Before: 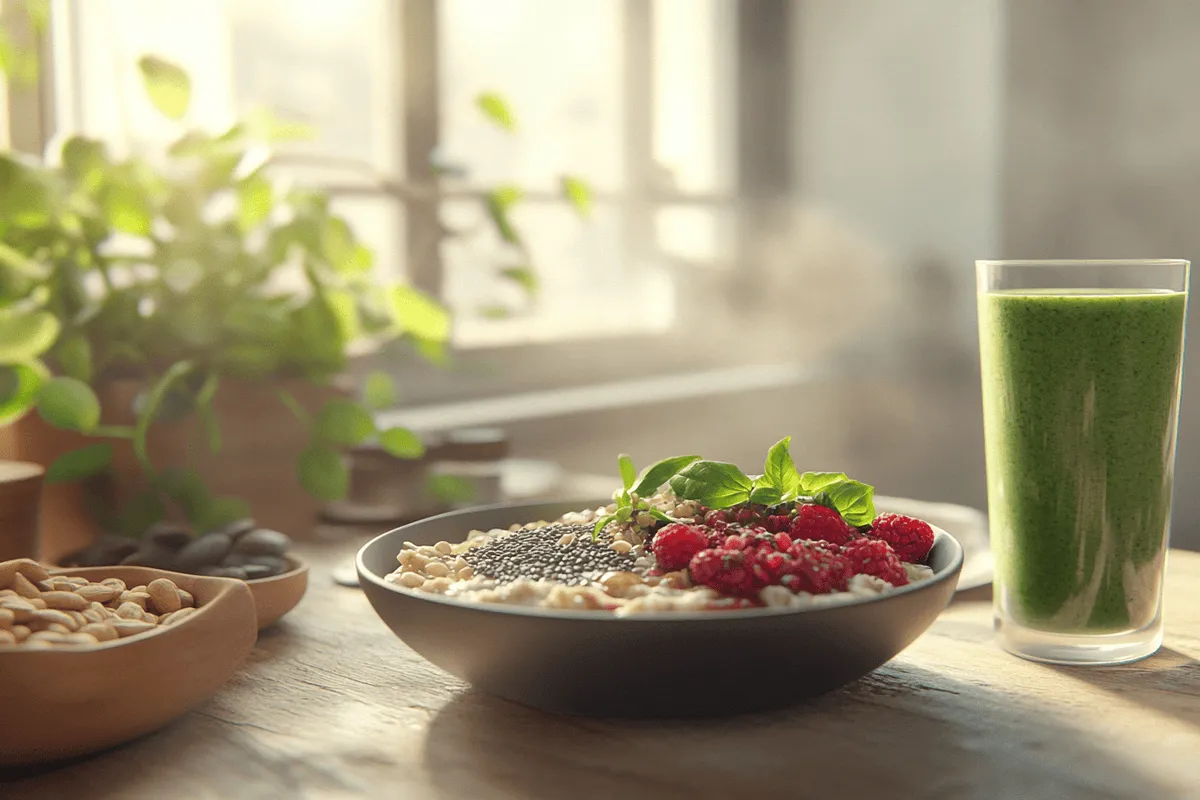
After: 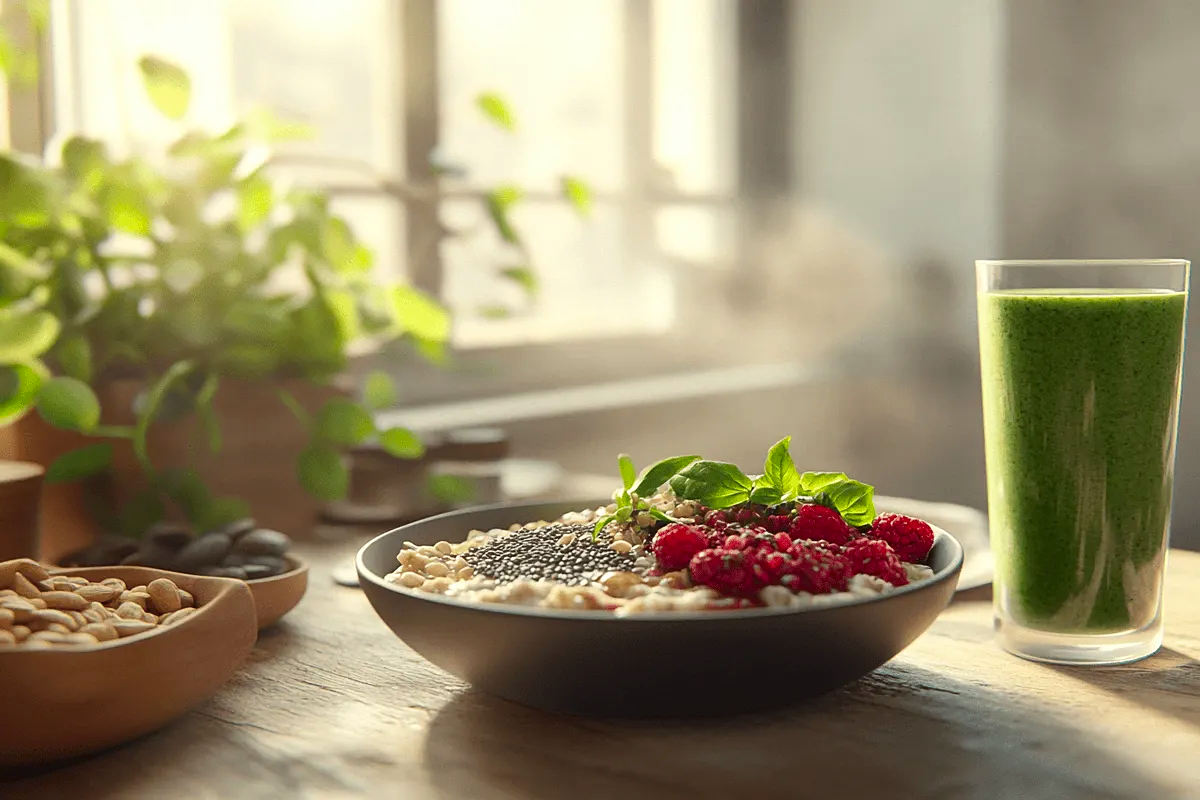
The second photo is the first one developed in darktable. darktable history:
contrast brightness saturation: contrast 0.128, brightness -0.058, saturation 0.16
sharpen: amount 0.216
